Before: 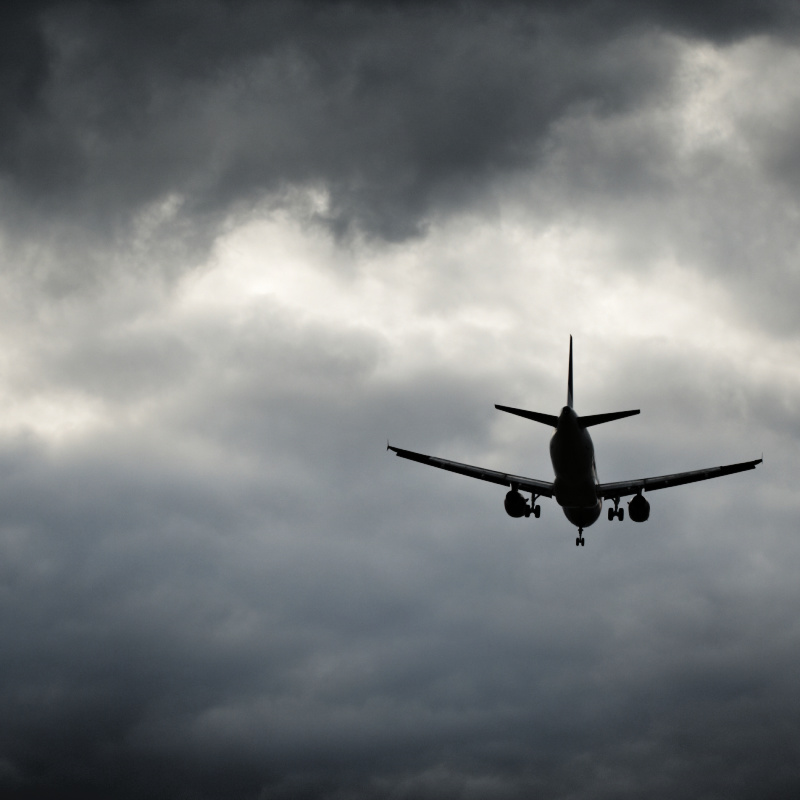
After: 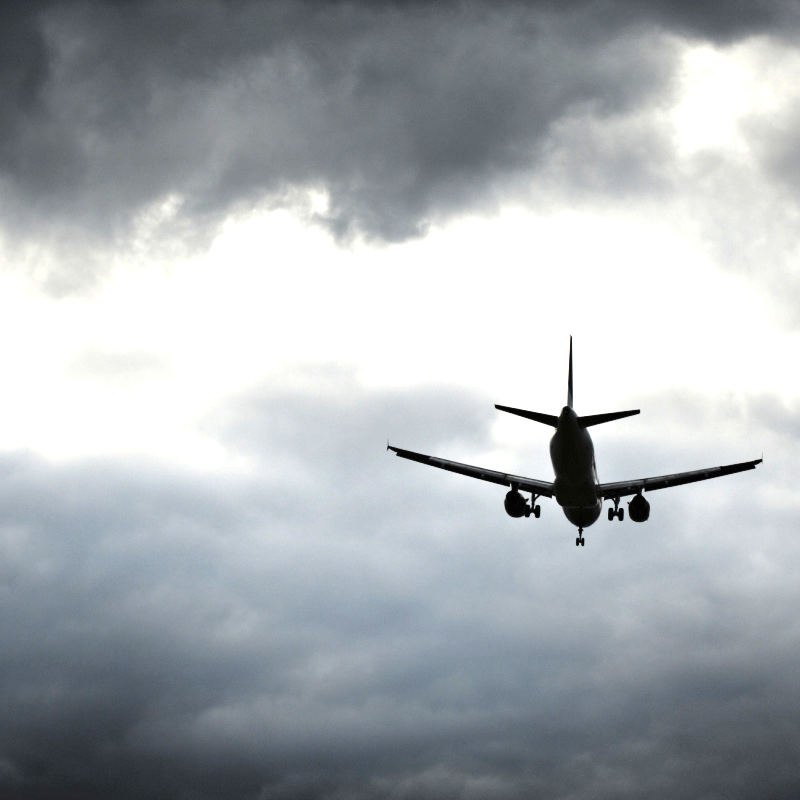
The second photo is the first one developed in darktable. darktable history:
exposure: black level correction 0, exposure 1.29 EV, compensate highlight preservation false
